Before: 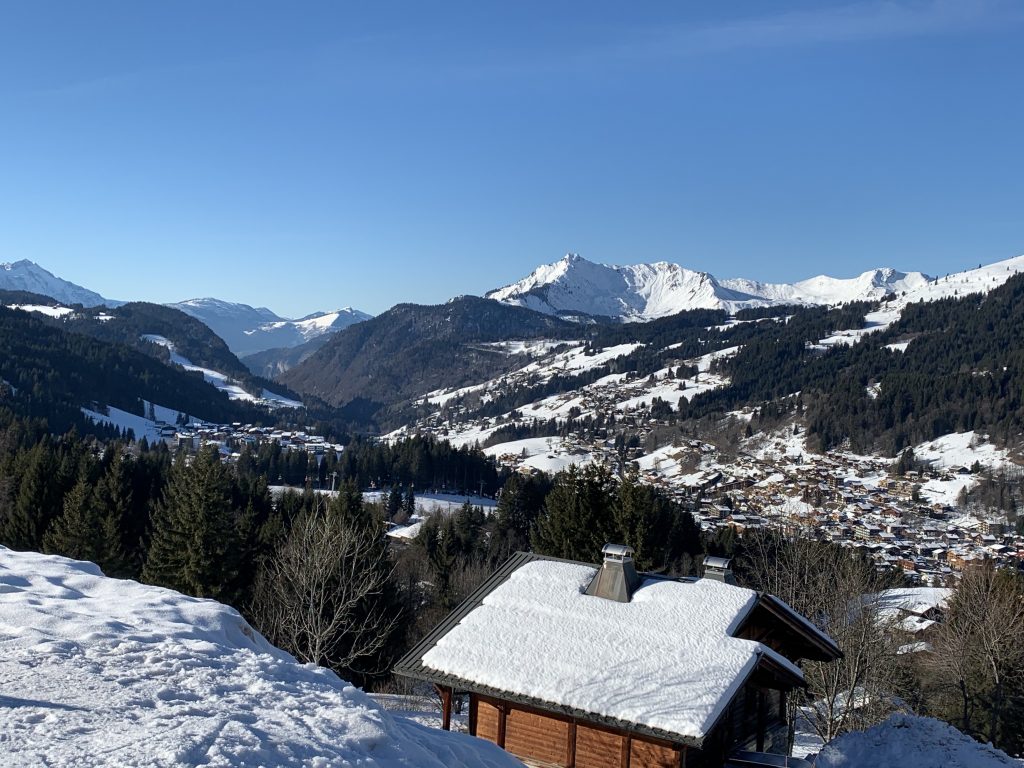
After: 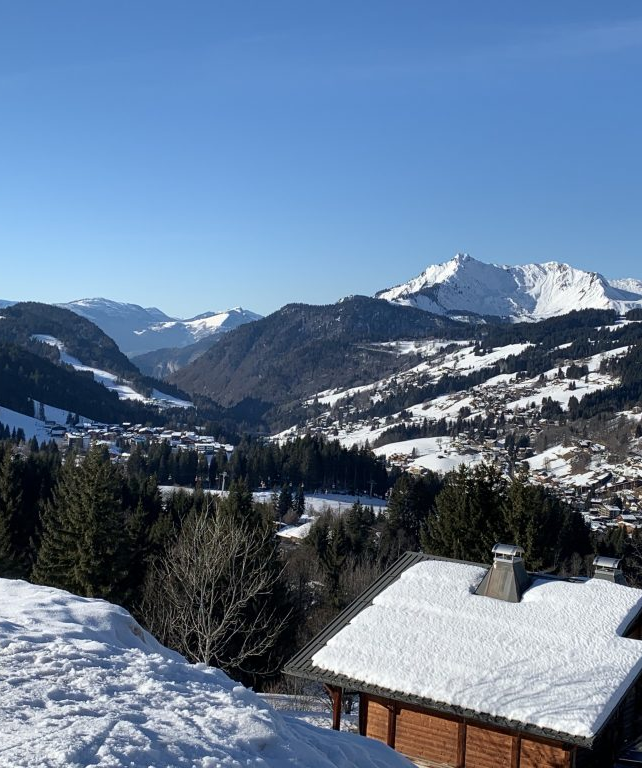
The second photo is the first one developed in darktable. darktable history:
crop: left 10.762%, right 26.483%
